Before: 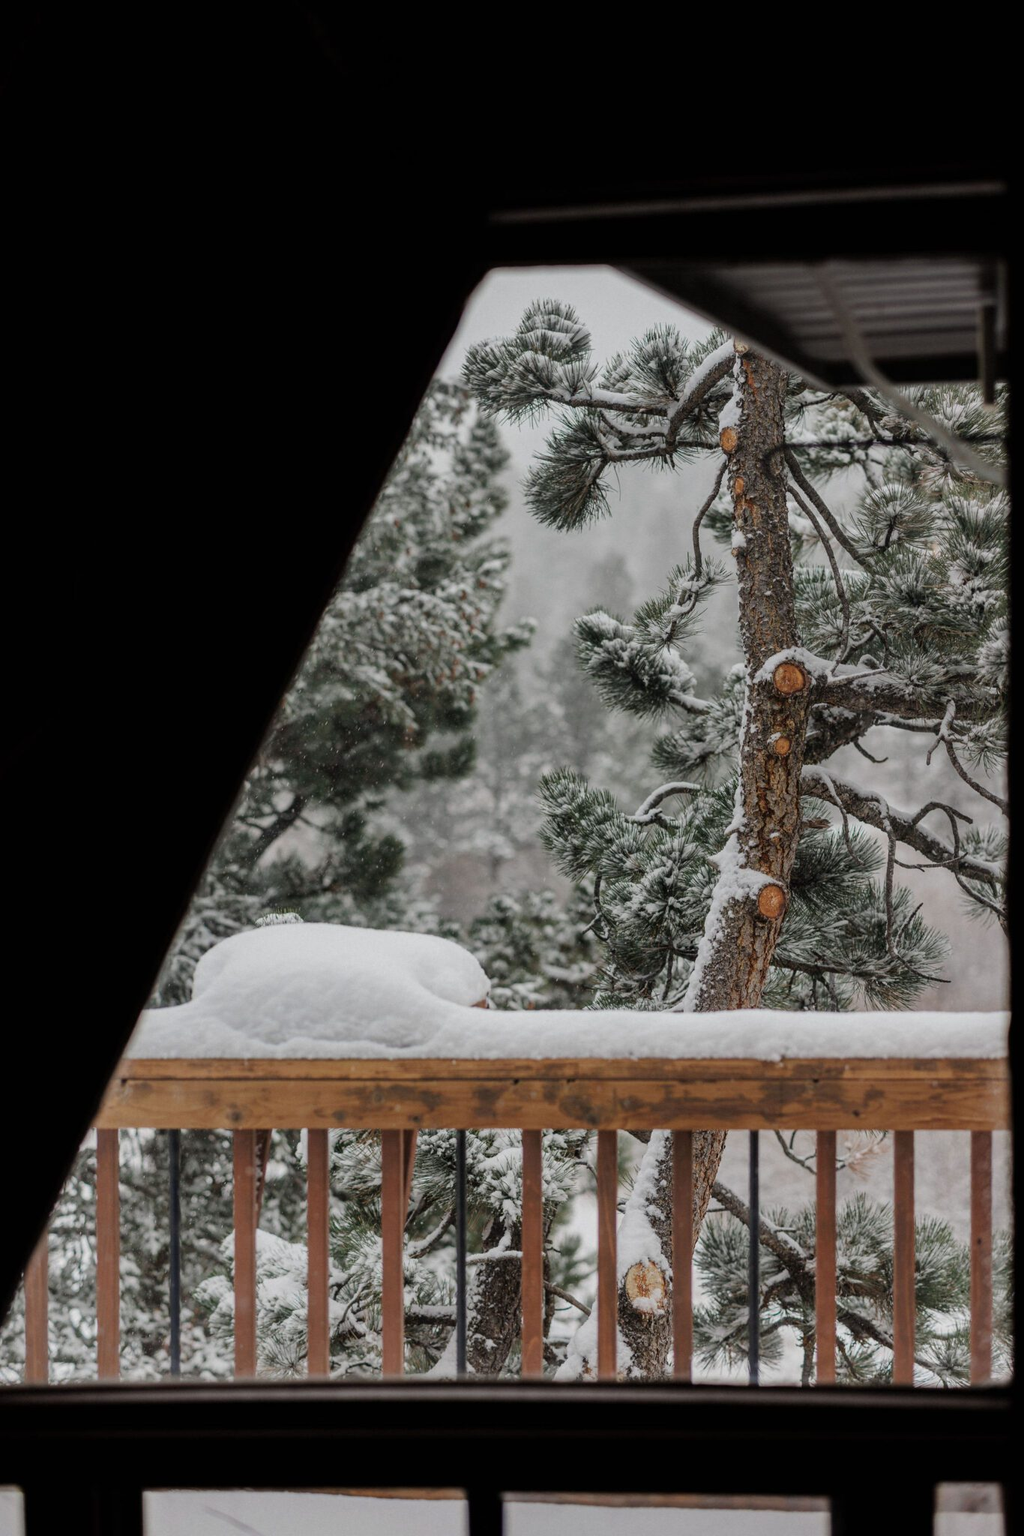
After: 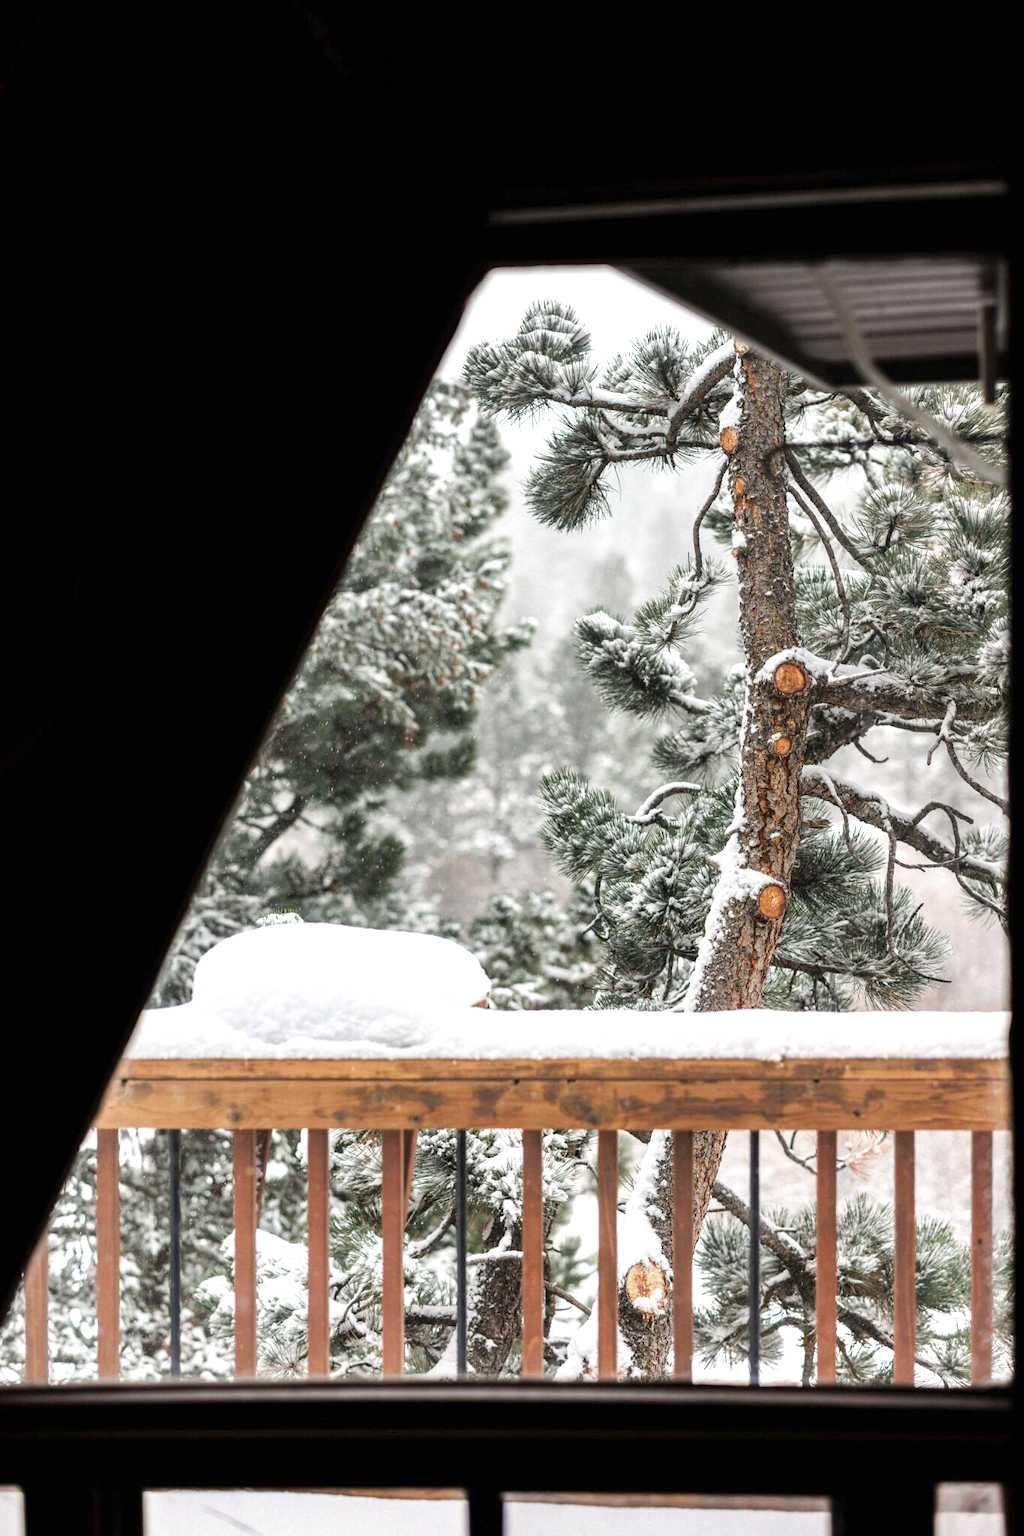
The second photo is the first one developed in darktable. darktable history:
exposure: exposure 1.151 EV, compensate highlight preservation false
